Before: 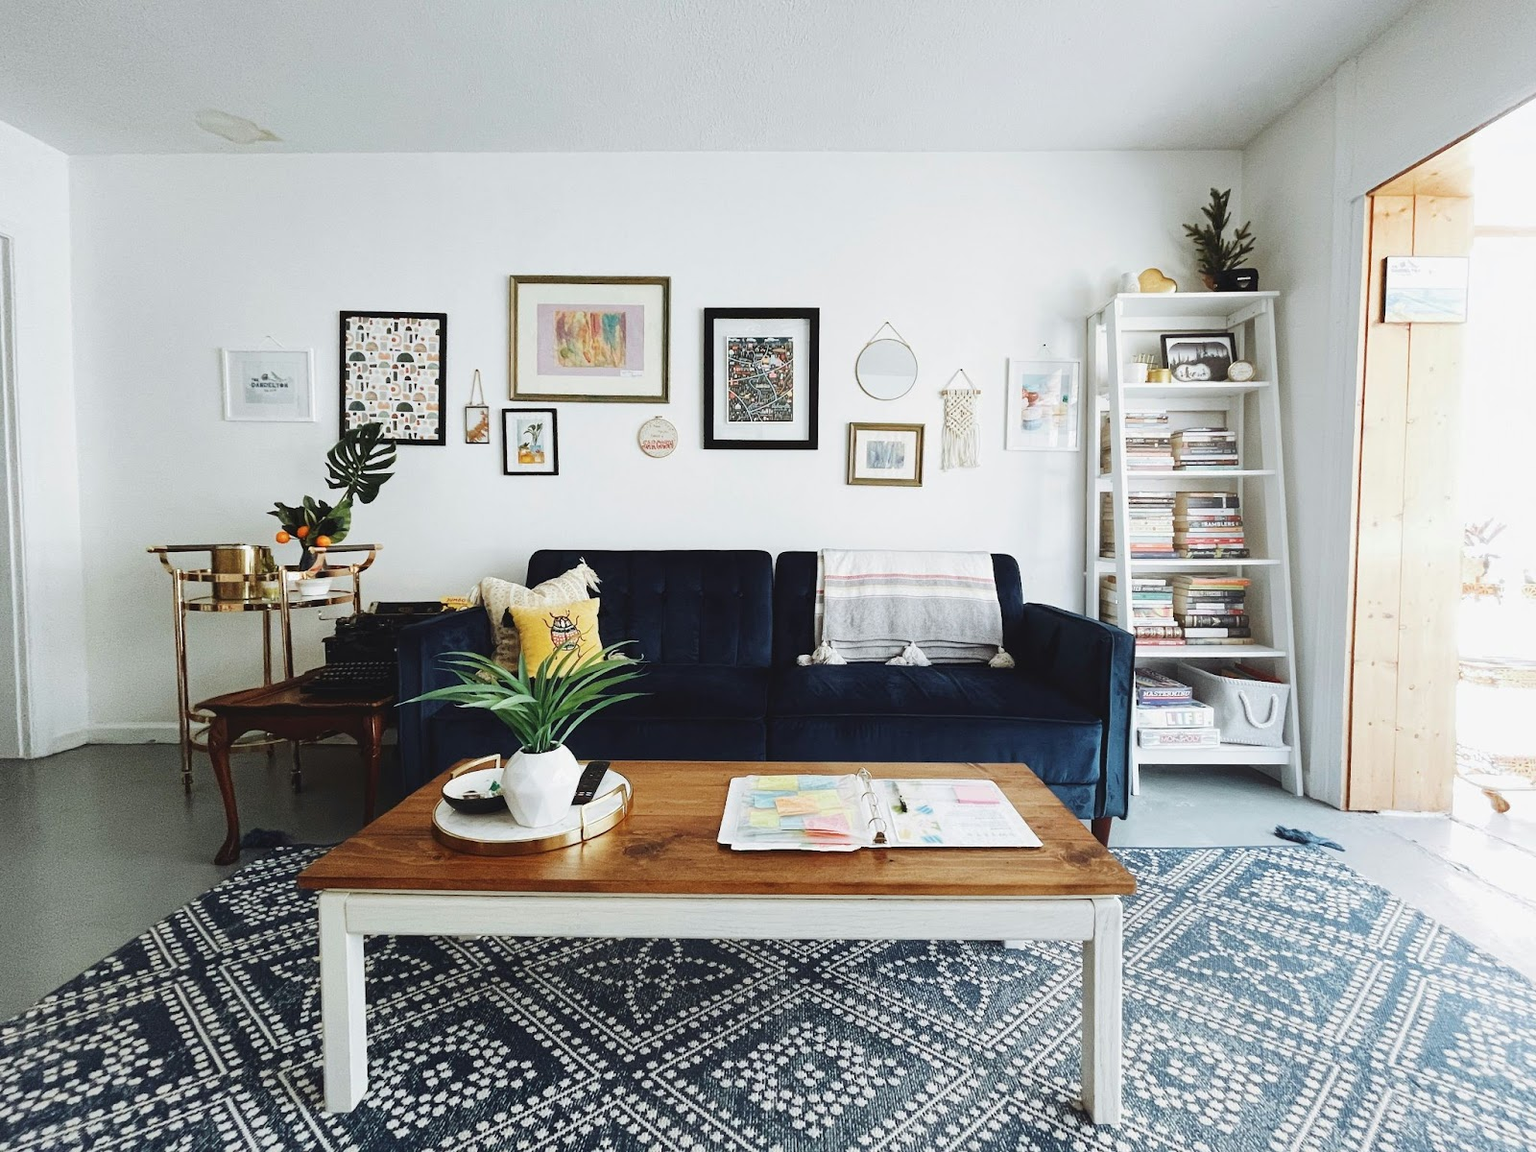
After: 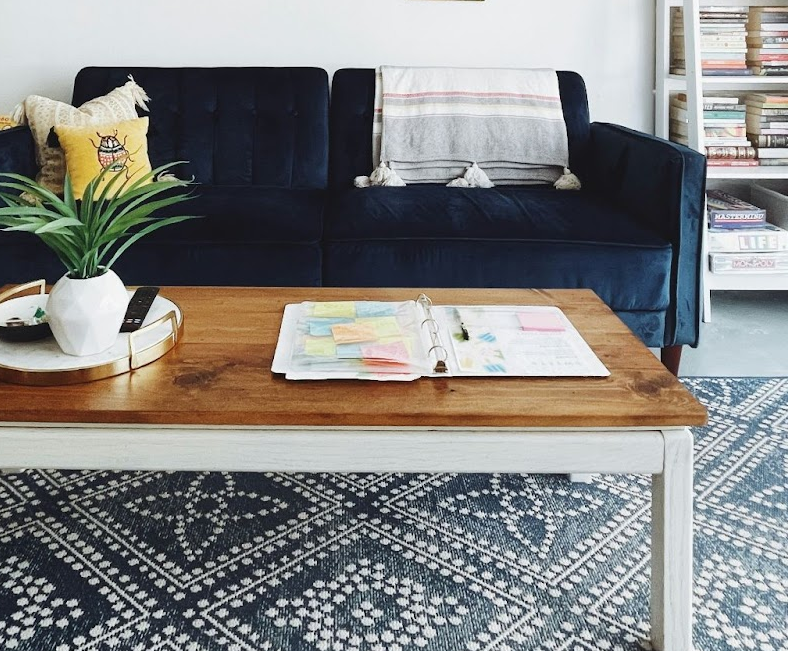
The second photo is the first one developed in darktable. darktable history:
crop: left 29.812%, top 42.242%, right 20.903%, bottom 3.49%
